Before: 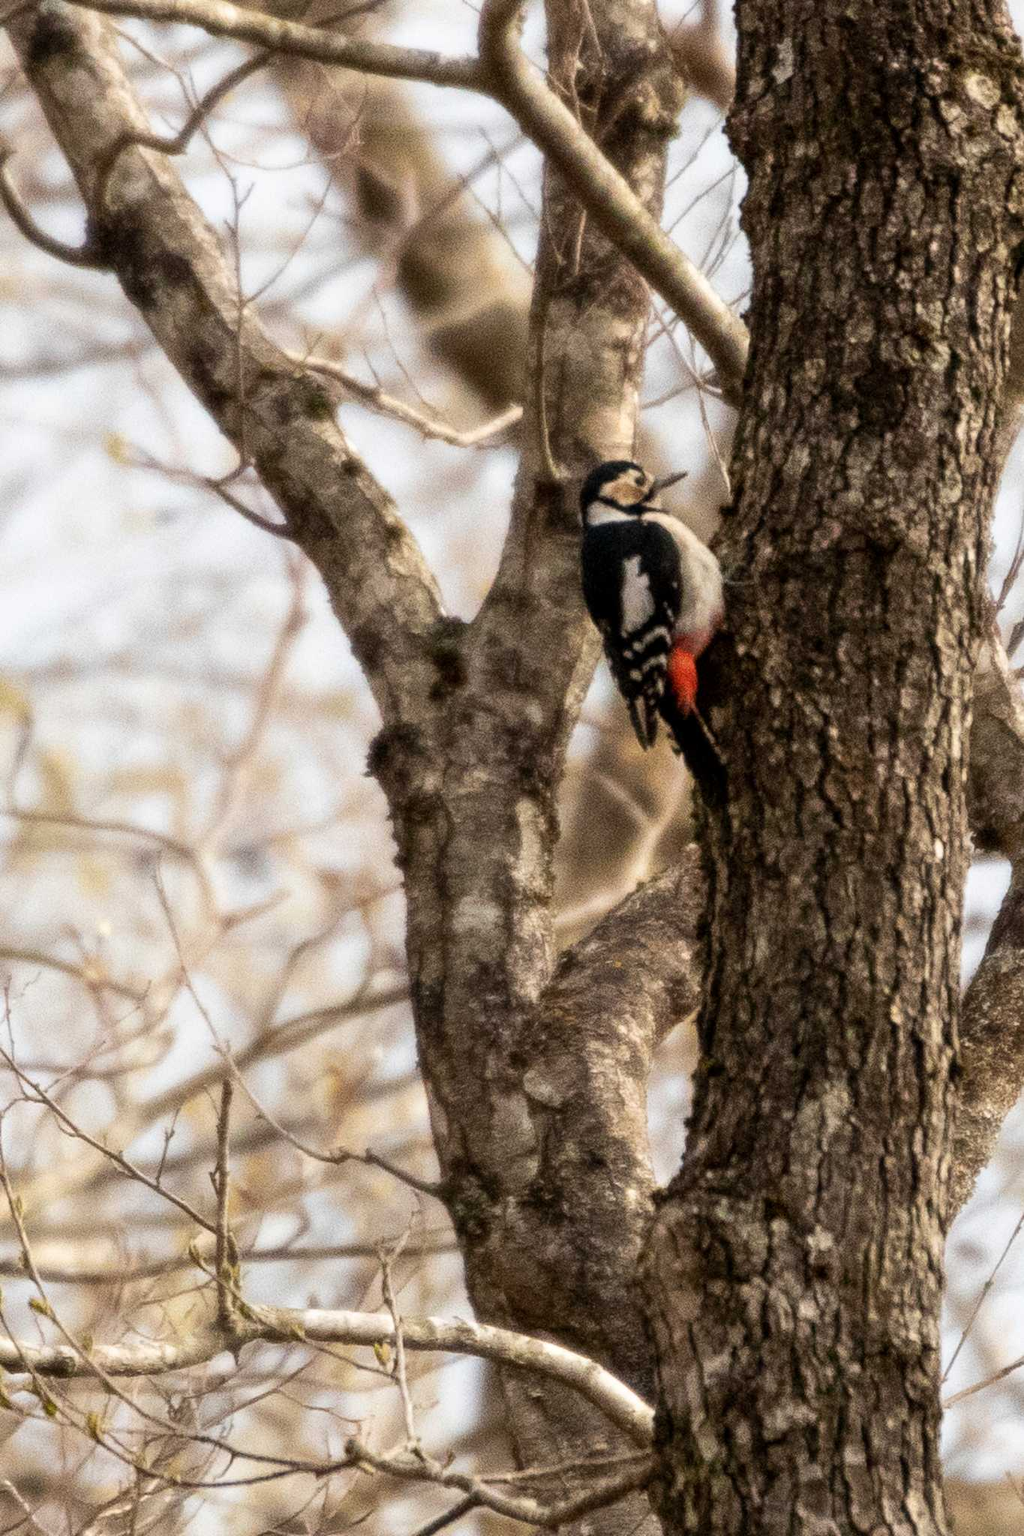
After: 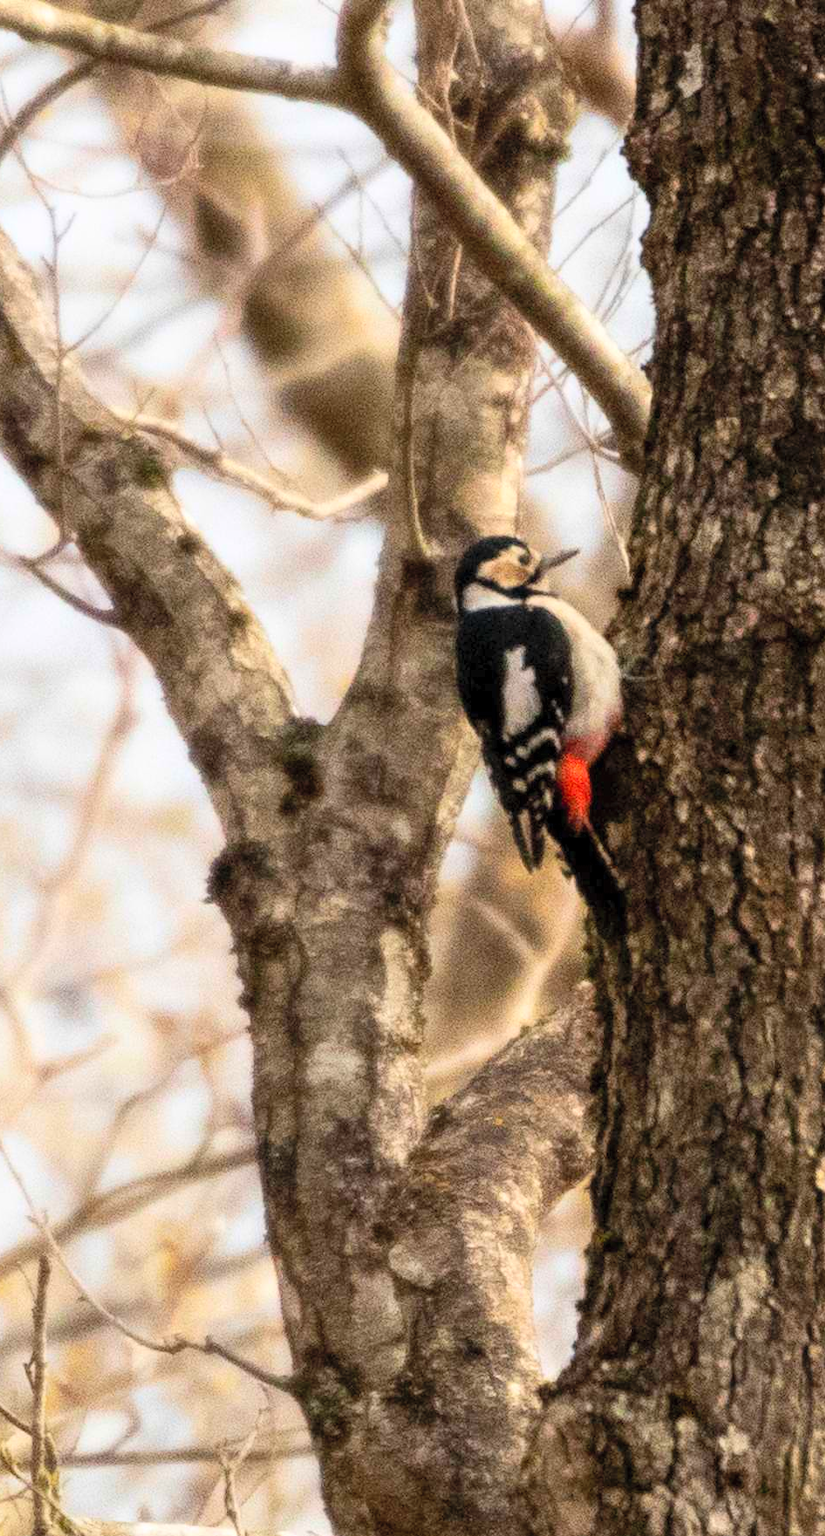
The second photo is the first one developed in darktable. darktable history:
crop: left 18.479%, right 12.2%, bottom 13.971%
contrast brightness saturation: contrast 0.14, brightness 0.21
color correction: saturation 1.32
